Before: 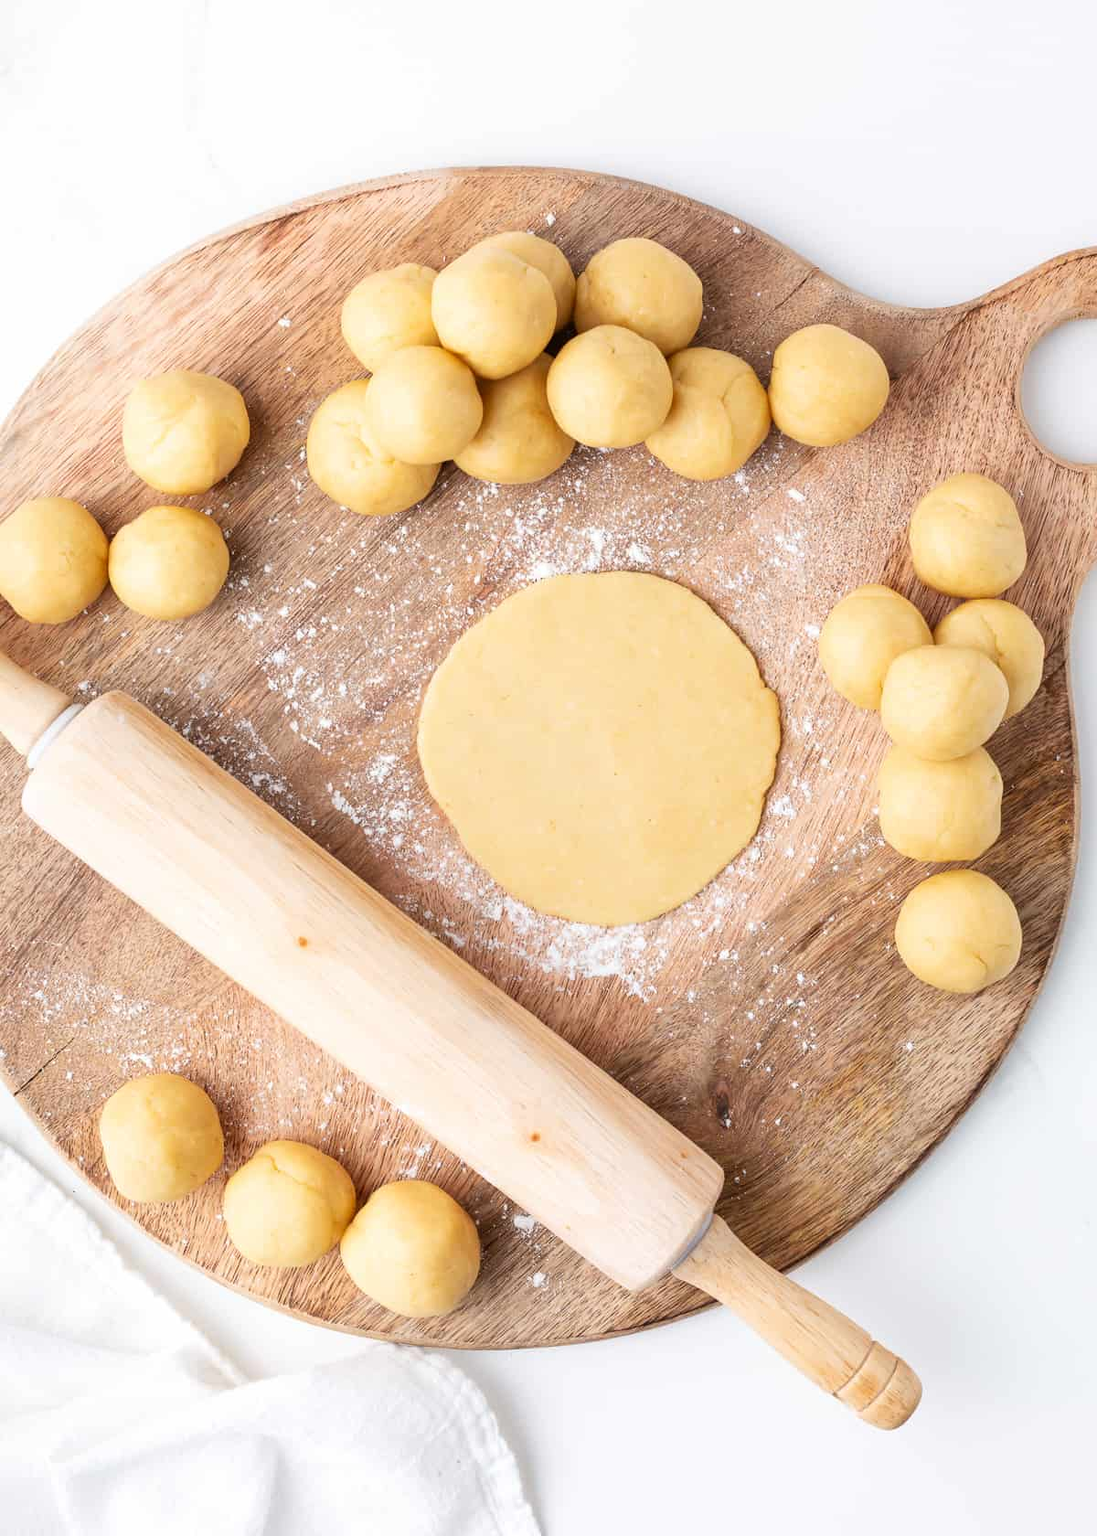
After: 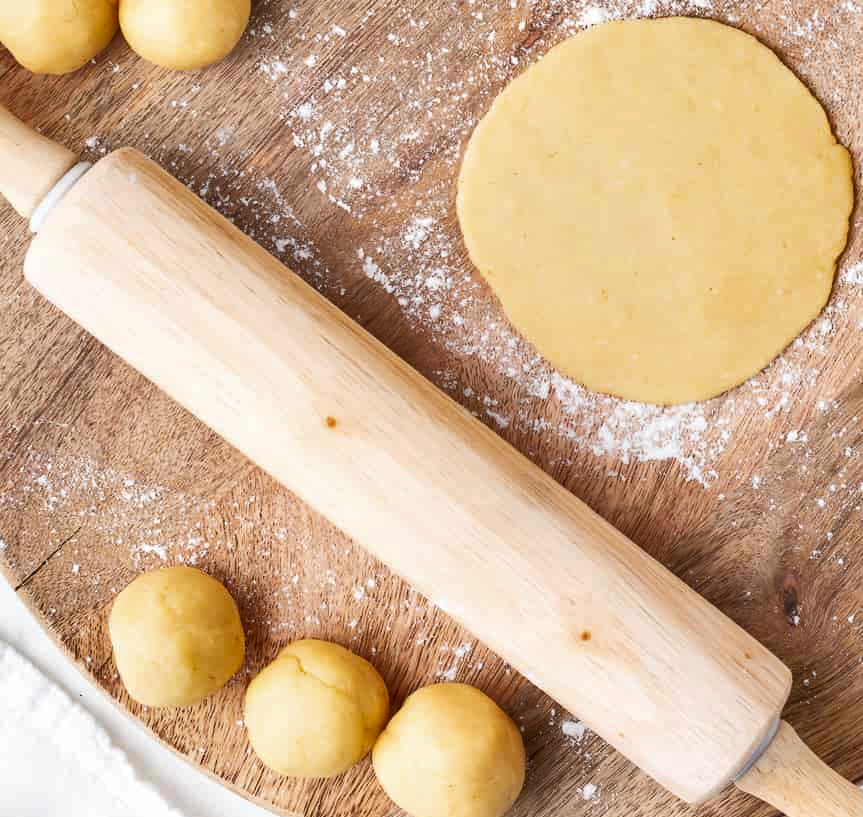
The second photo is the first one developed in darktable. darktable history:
shadows and highlights: shadows 33.84, highlights -47.8, compress 49.62%, soften with gaussian
crop: top 36.214%, right 28.046%, bottom 15.116%
